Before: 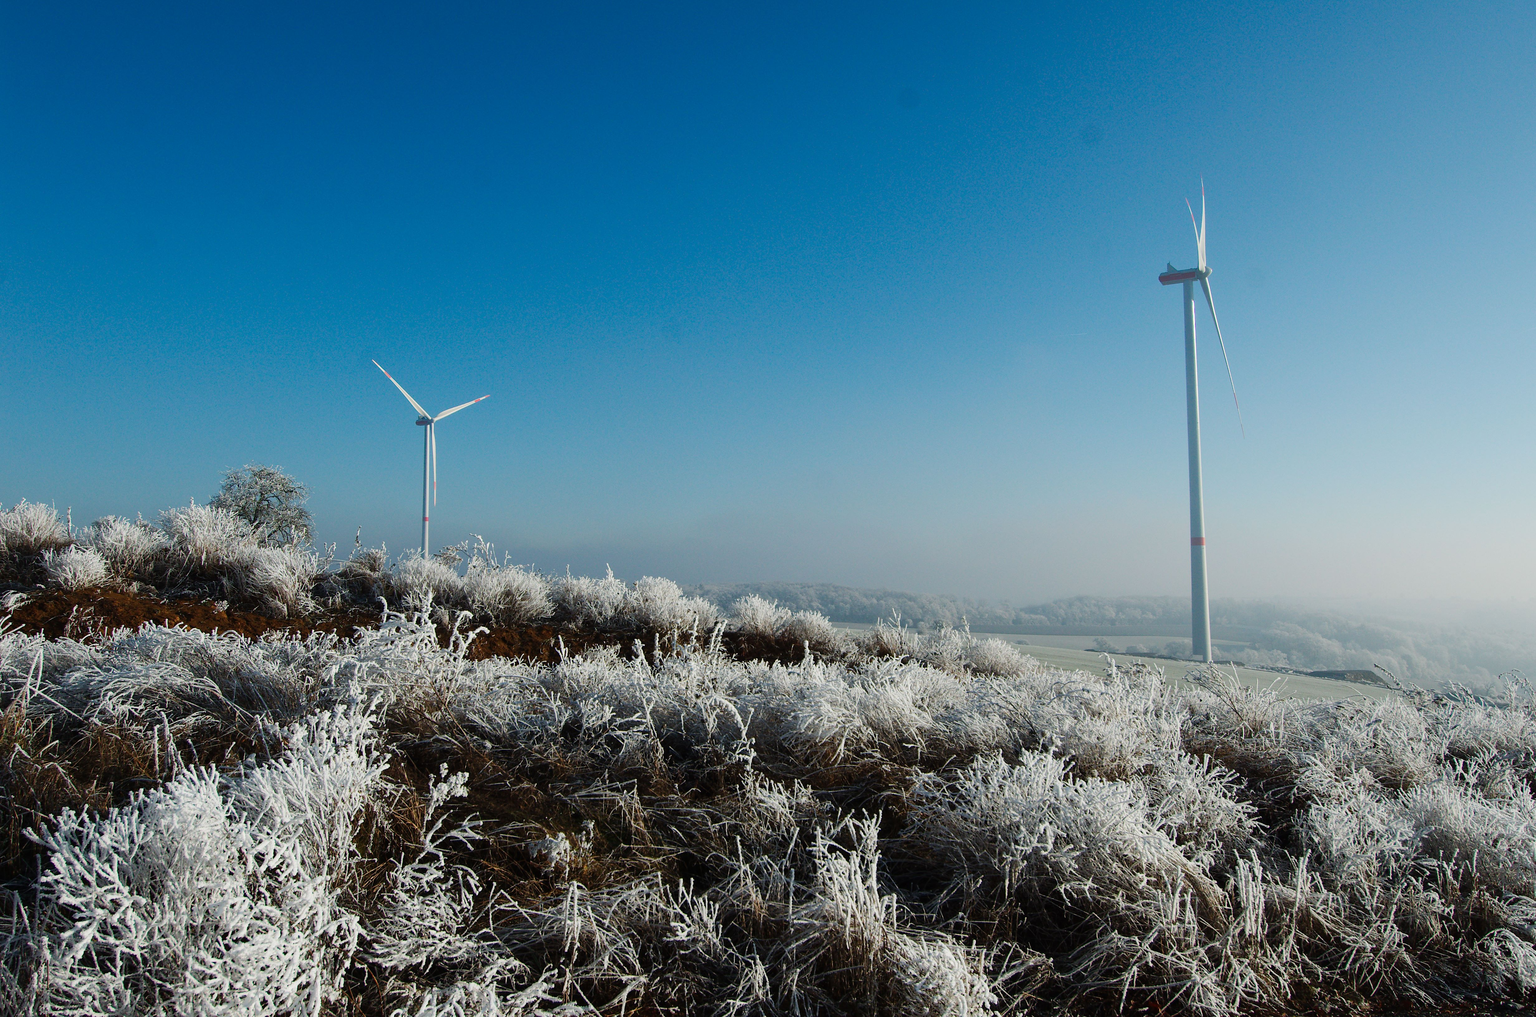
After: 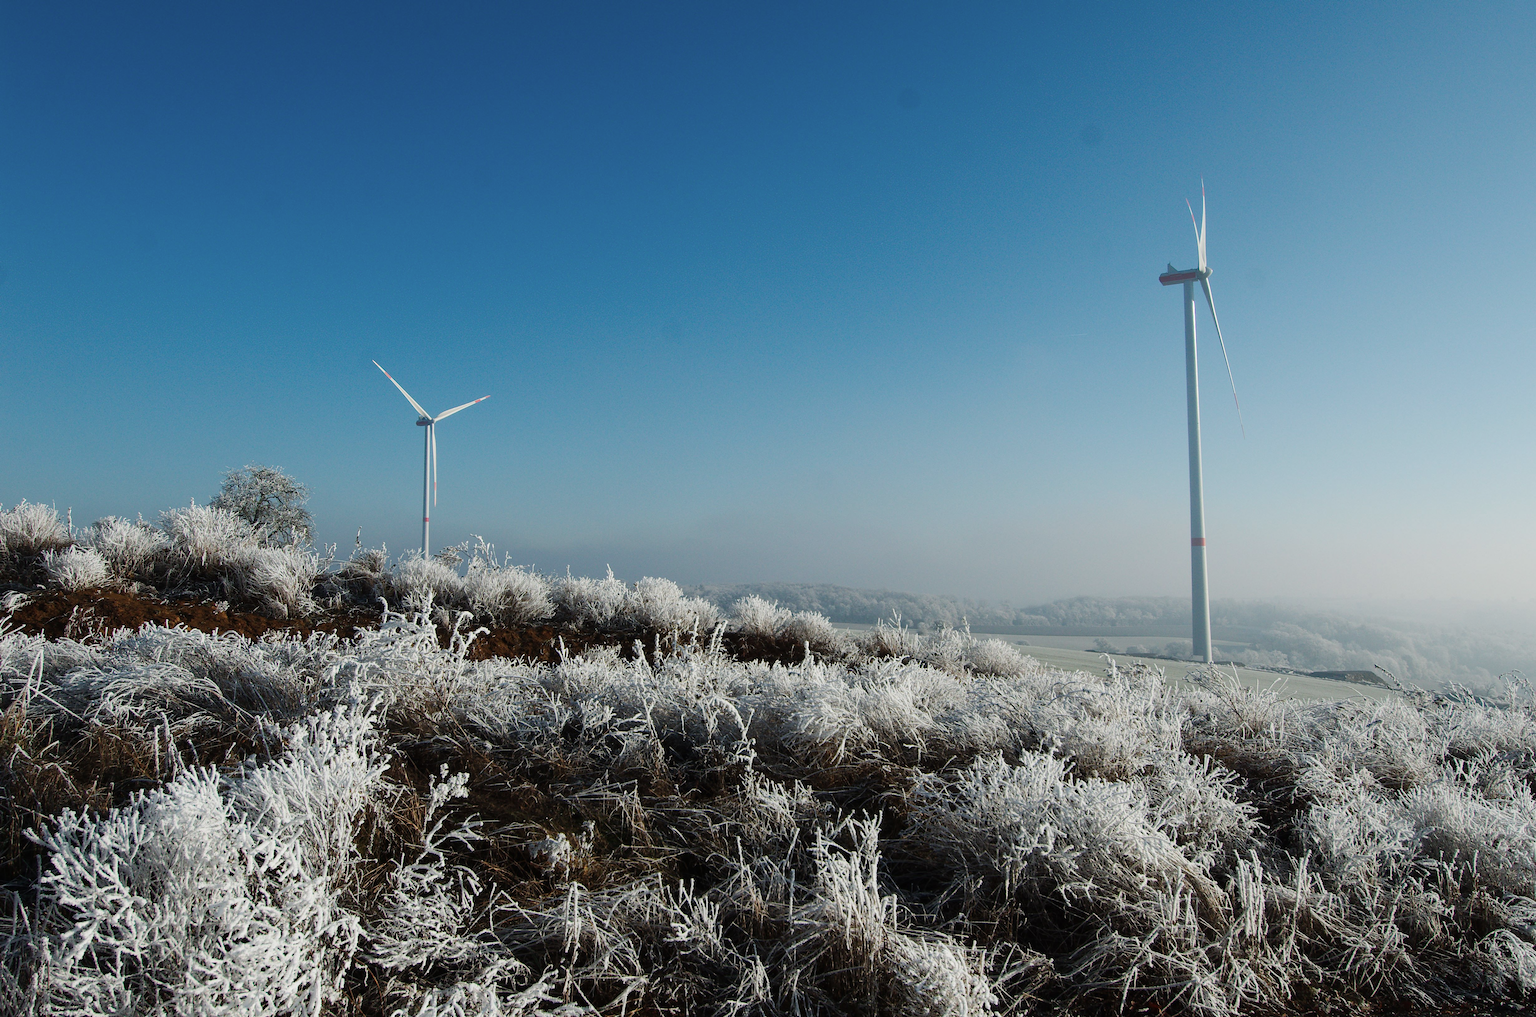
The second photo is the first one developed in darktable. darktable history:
white balance: emerald 1
color correction: saturation 0.85
